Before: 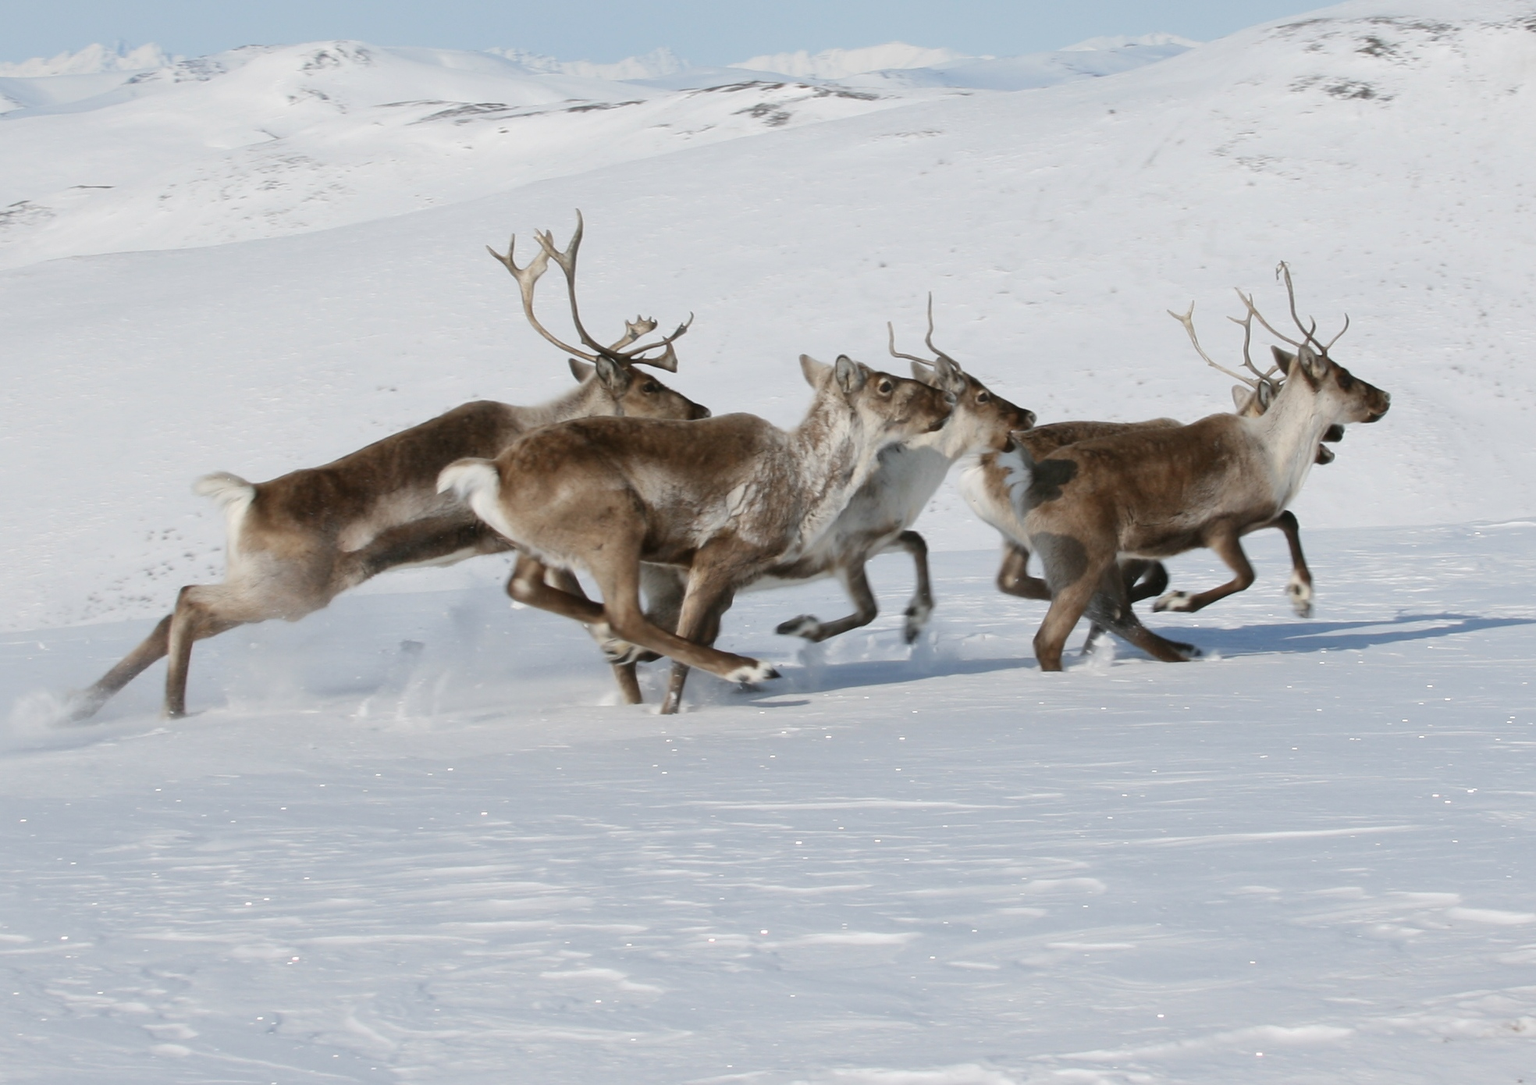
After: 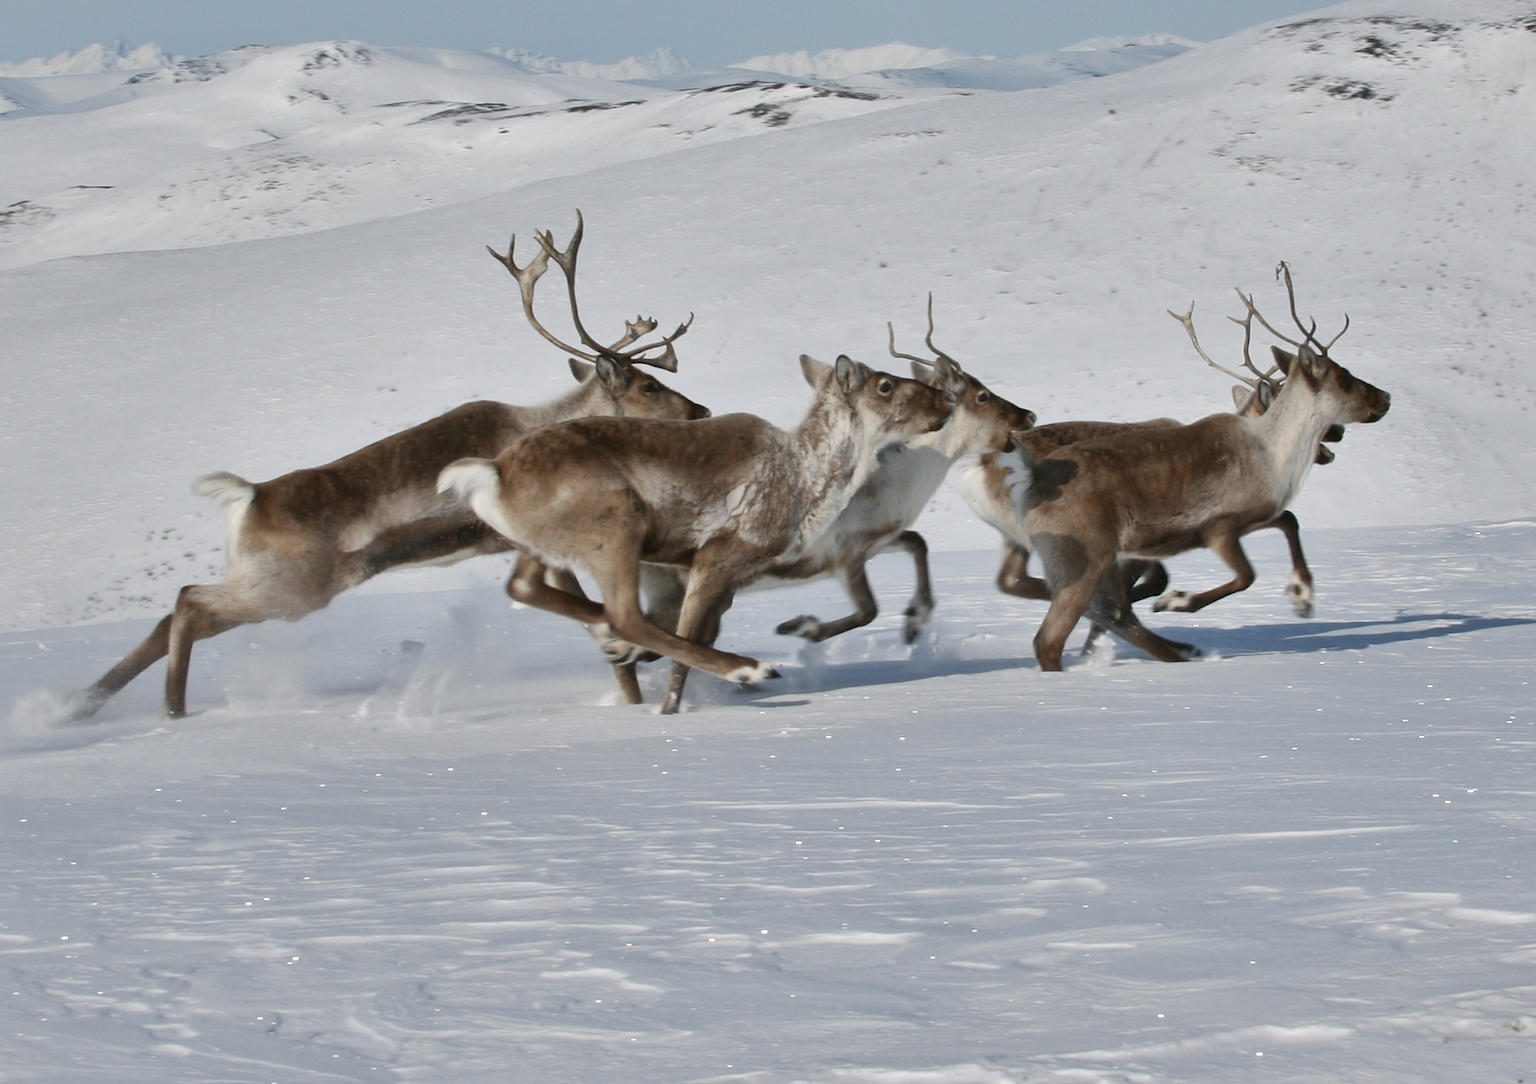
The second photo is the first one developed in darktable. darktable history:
shadows and highlights: shadows 39.48, highlights -54.54, low approximation 0.01, soften with gaussian
contrast brightness saturation: saturation -0.055
